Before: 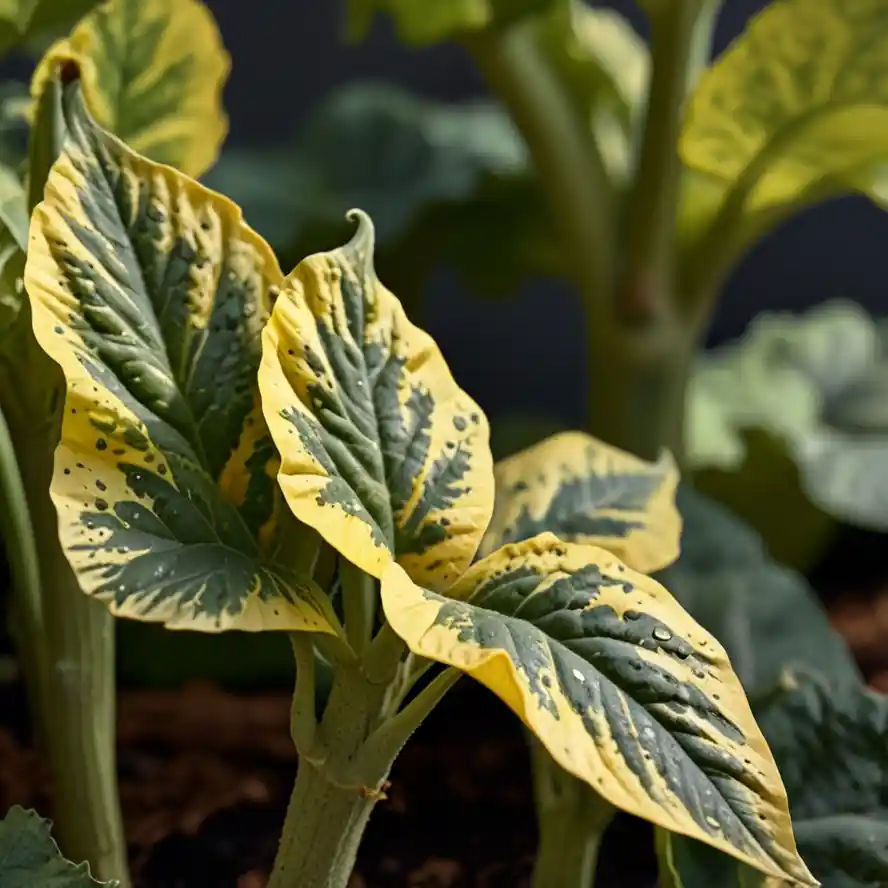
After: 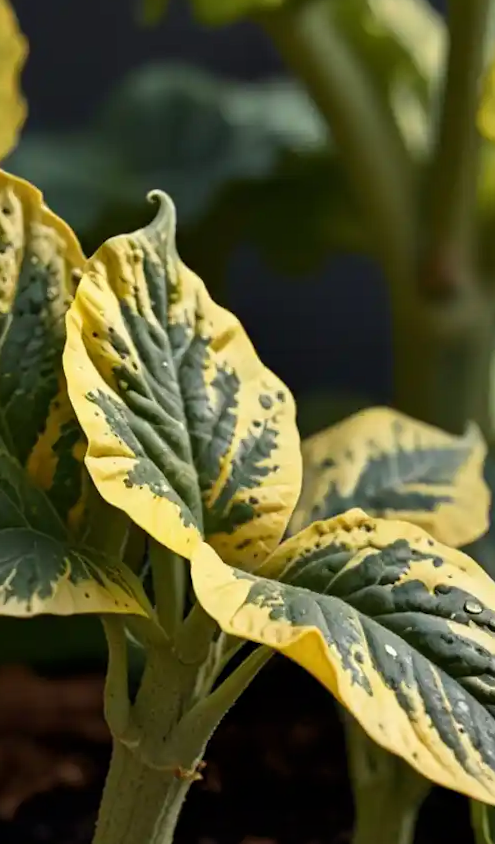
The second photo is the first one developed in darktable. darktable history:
crop: left 21.674%, right 22.086%
exposure: exposure -0.04 EV, compensate highlight preservation false
tone equalizer: -8 EV -0.55 EV
rotate and perspective: rotation -1.42°, crop left 0.016, crop right 0.984, crop top 0.035, crop bottom 0.965
